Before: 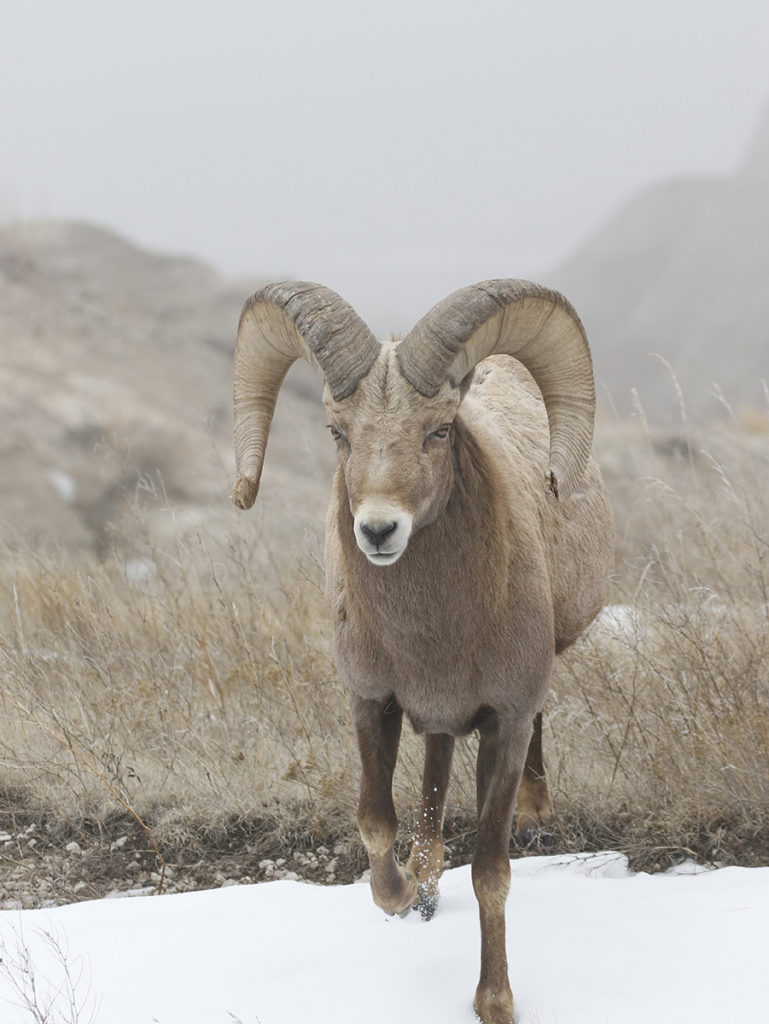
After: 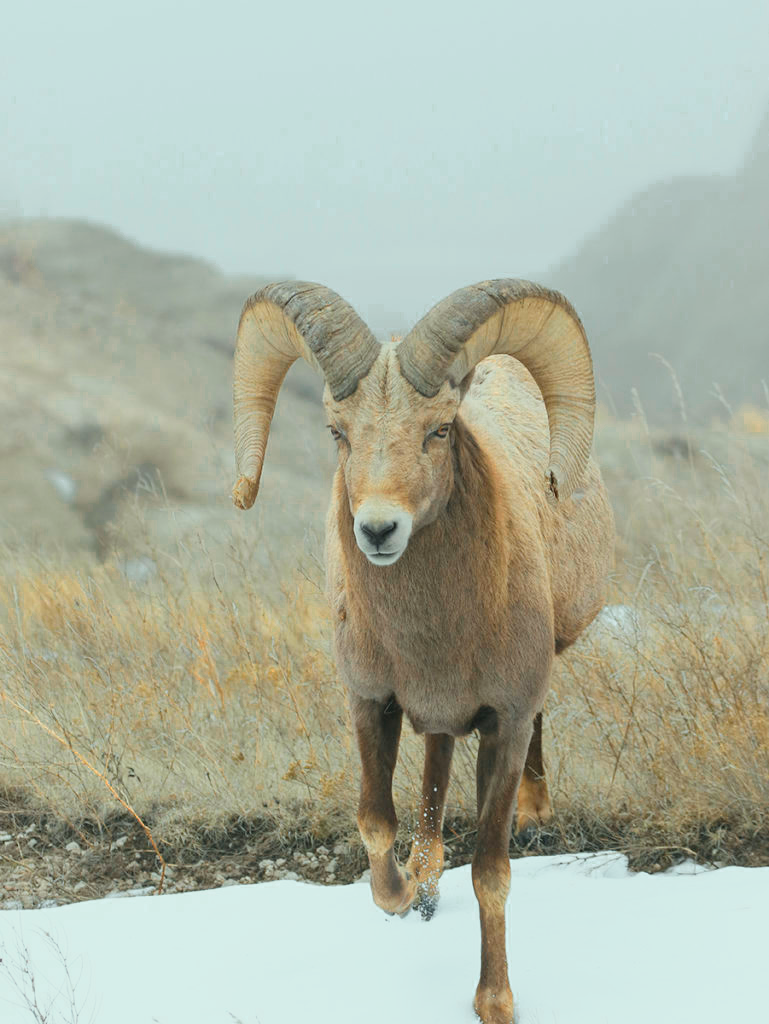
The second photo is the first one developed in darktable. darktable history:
color correction: highlights a* -7.33, highlights b* 1.26, shadows a* -3.55, saturation 1.4
contrast brightness saturation: contrast -0.1, saturation -0.1
filmic rgb: black relative exposure -12 EV, white relative exposure 2.8 EV, threshold 3 EV, target black luminance 0%, hardness 8.06, latitude 70.41%, contrast 1.14, highlights saturation mix 10%, shadows ↔ highlights balance -0.388%, color science v4 (2020), iterations of high-quality reconstruction 10, contrast in shadows soft, contrast in highlights soft, enable highlight reconstruction true
color zones: curves: ch0 [(0.018, 0.548) (0.197, 0.654) (0.425, 0.447) (0.605, 0.658) (0.732, 0.579)]; ch1 [(0.105, 0.531) (0.224, 0.531) (0.386, 0.39) (0.618, 0.456) (0.732, 0.456) (0.956, 0.421)]; ch2 [(0.039, 0.583) (0.215, 0.465) (0.399, 0.544) (0.465, 0.548) (0.614, 0.447) (0.724, 0.43) (0.882, 0.623) (0.956, 0.632)]
